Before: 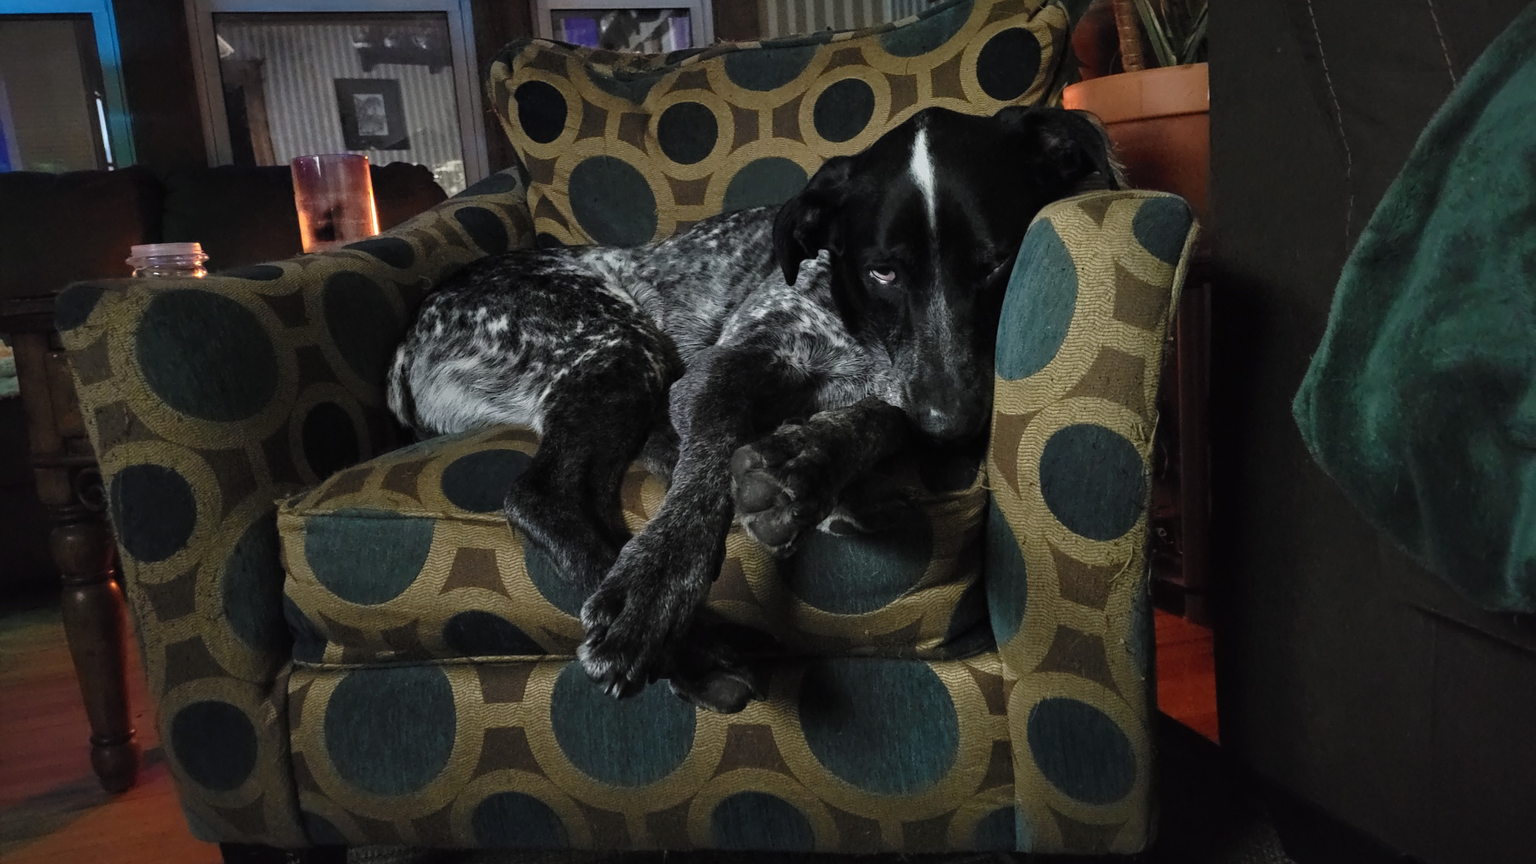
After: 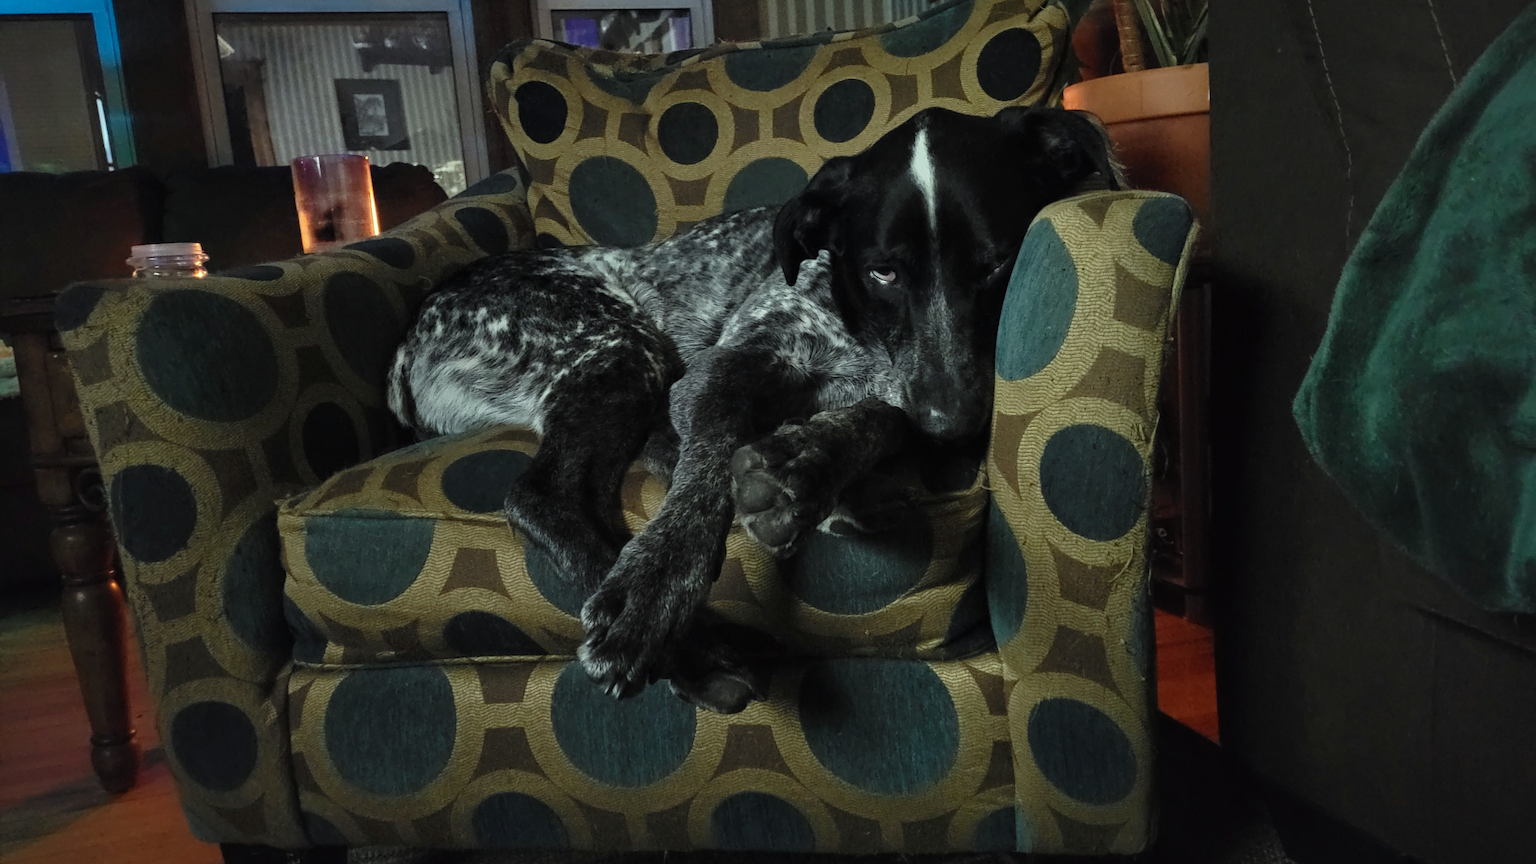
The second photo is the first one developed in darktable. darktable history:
color correction: highlights a* -8.34, highlights b* 3.73
